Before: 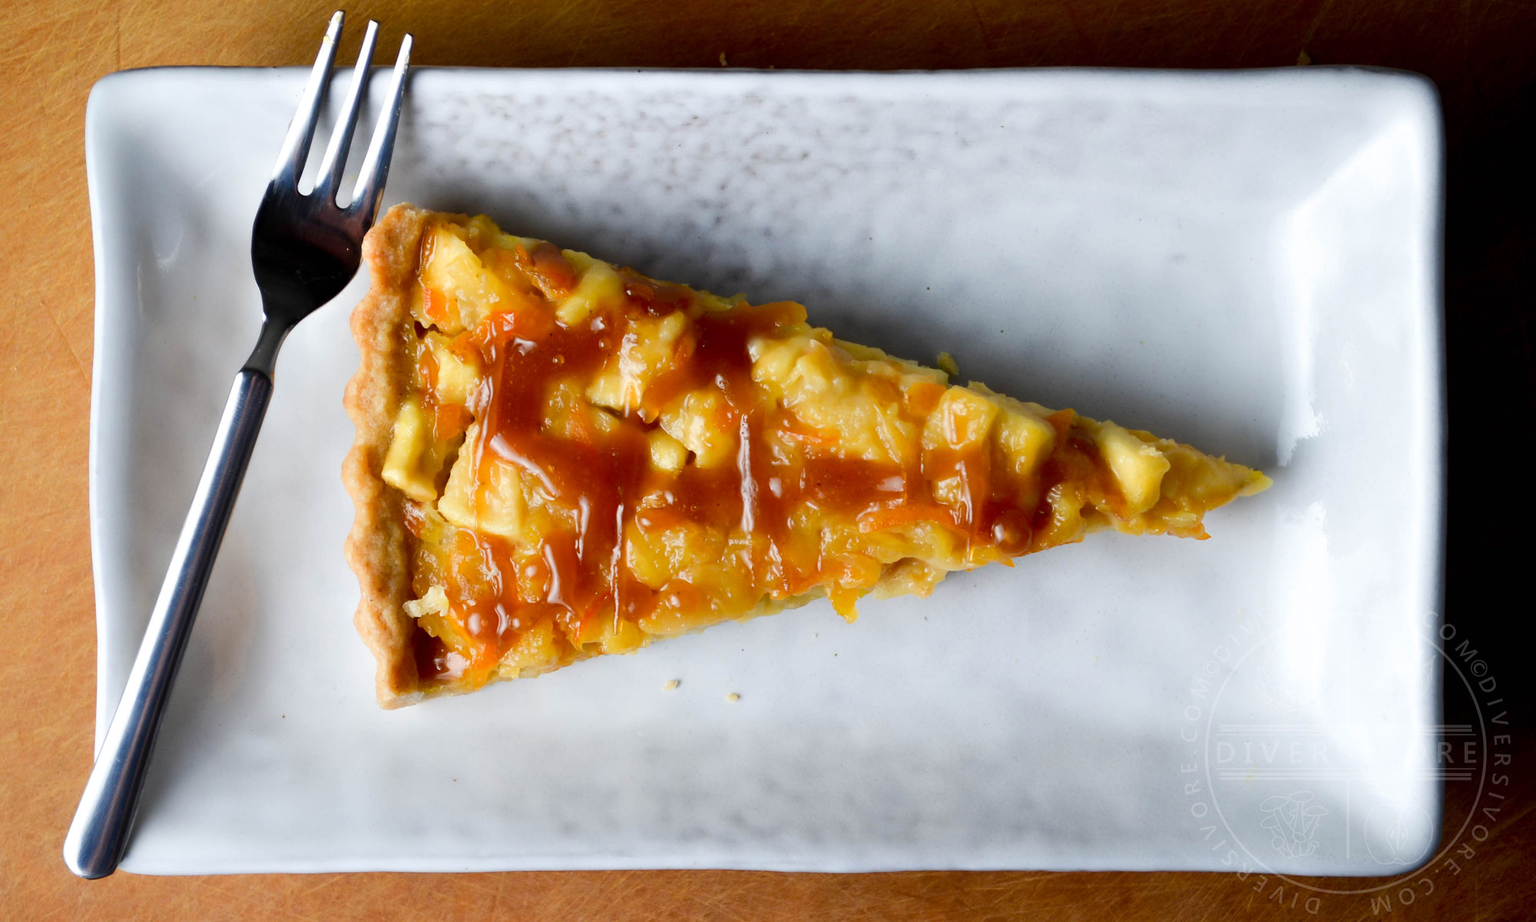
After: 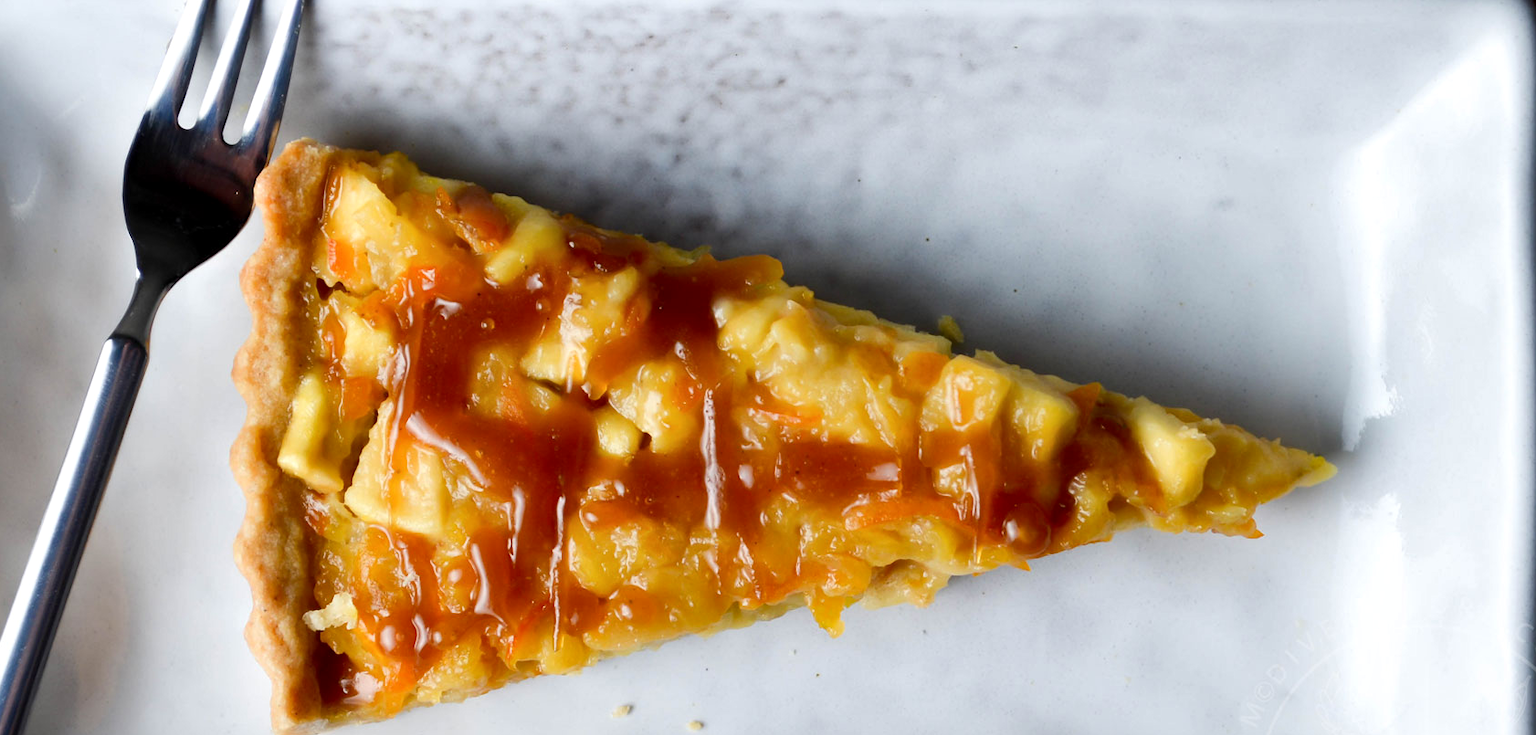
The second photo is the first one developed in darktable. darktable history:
crop and rotate: left 9.656%, top 9.452%, right 6.206%, bottom 23.445%
local contrast: mode bilateral grid, contrast 19, coarseness 50, detail 119%, midtone range 0.2
